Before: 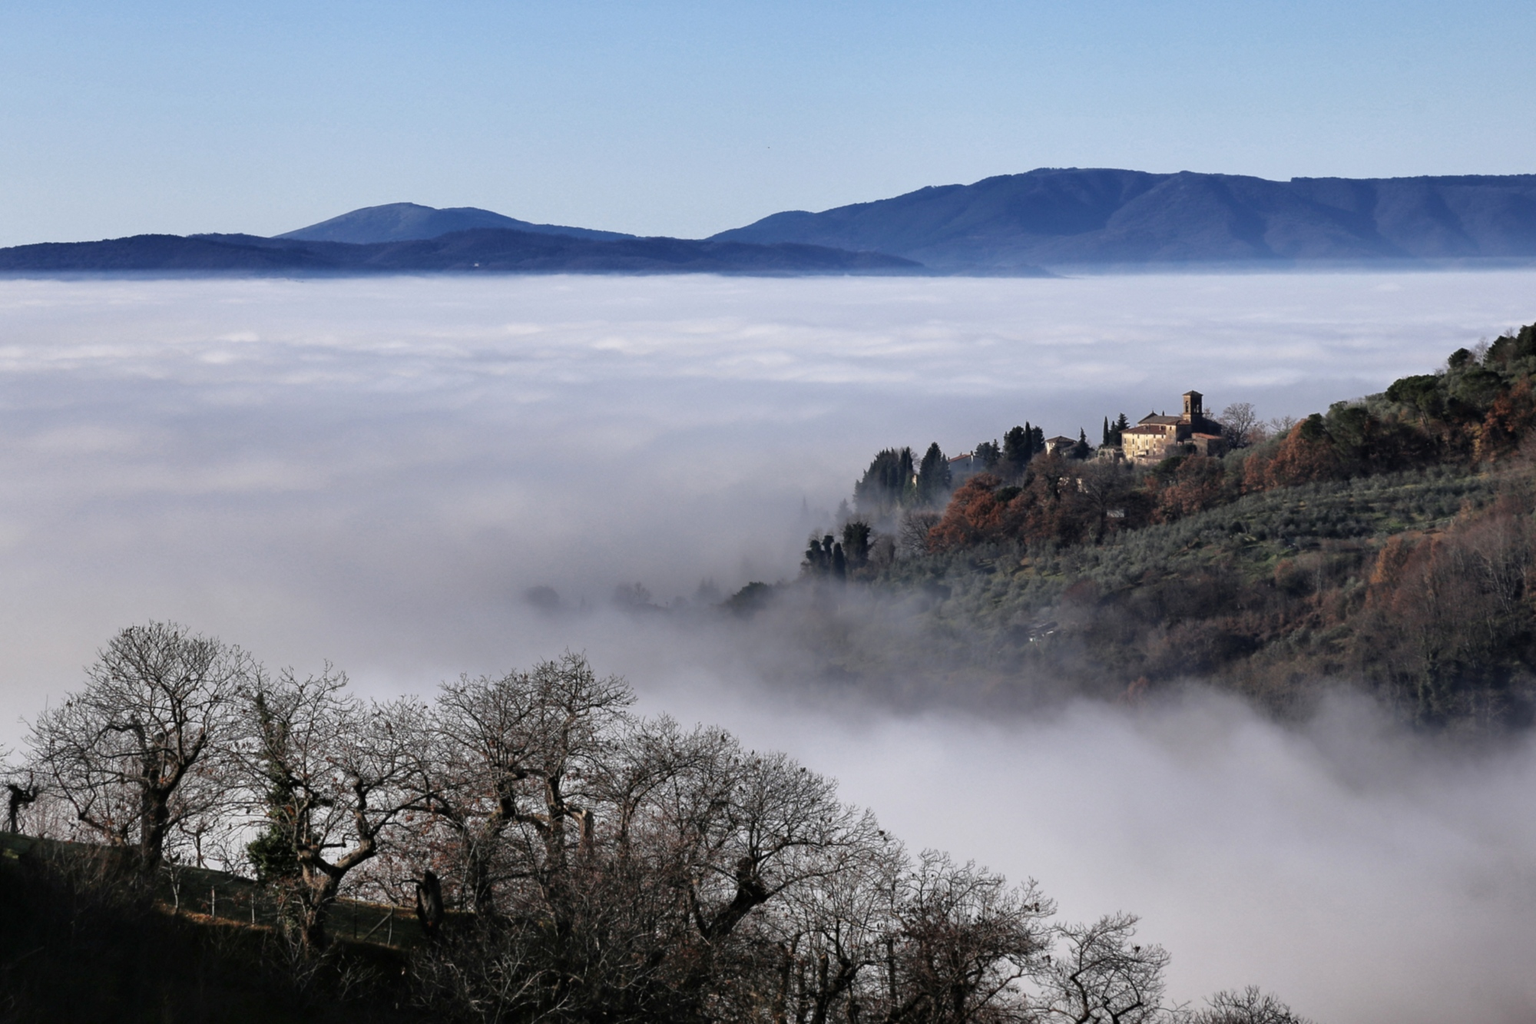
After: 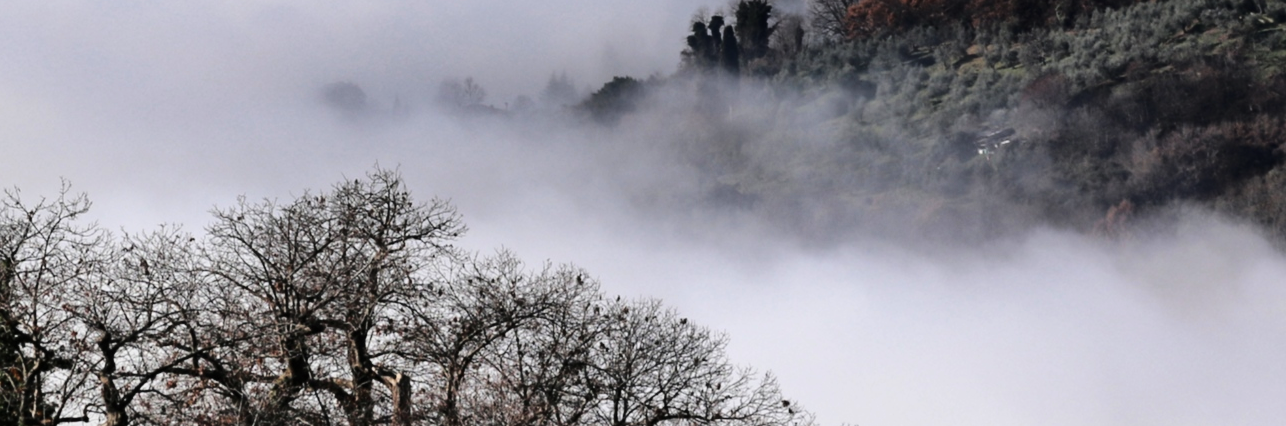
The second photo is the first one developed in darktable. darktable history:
crop: left 18.109%, top 51.103%, right 17.556%, bottom 16.907%
base curve: curves: ch0 [(0, 0) (0.036, 0.025) (0.121, 0.166) (0.206, 0.329) (0.605, 0.79) (1, 1)]
